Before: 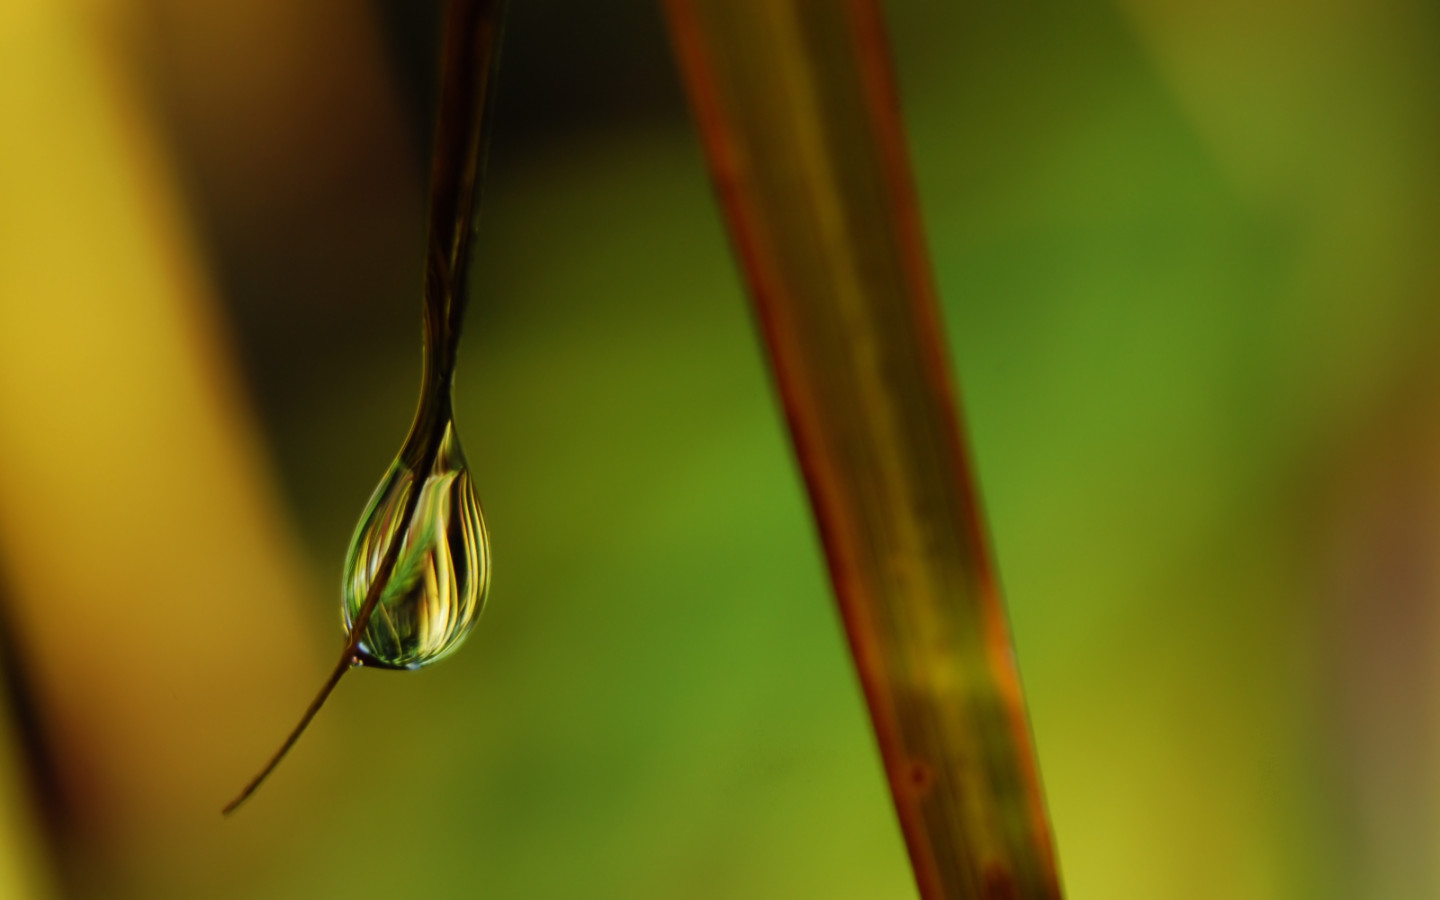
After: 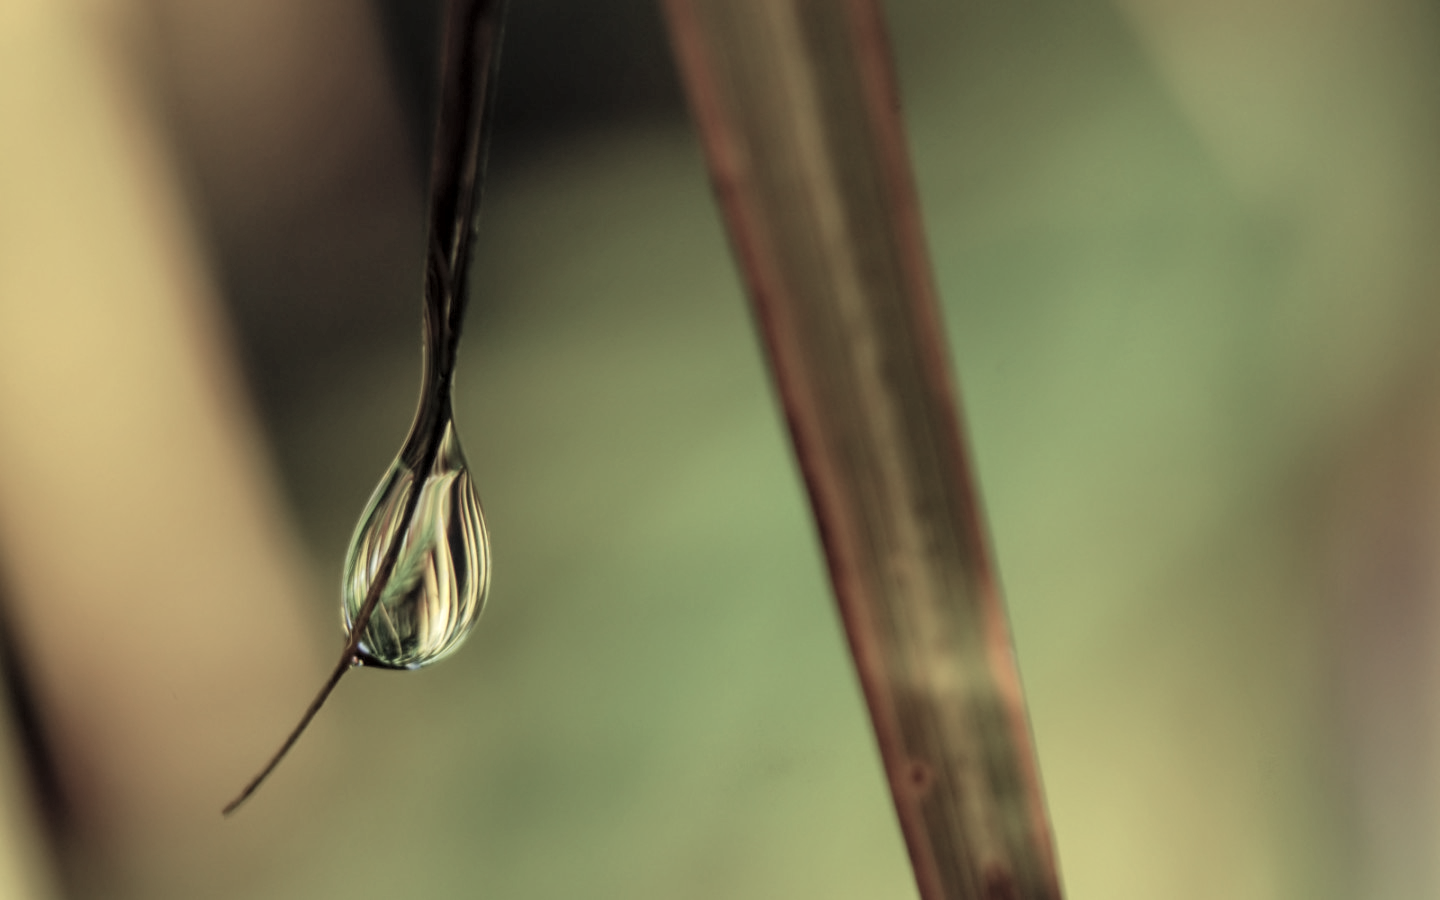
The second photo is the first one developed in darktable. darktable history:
contrast brightness saturation: brightness 0.181, saturation -0.512
local contrast: detail 130%
